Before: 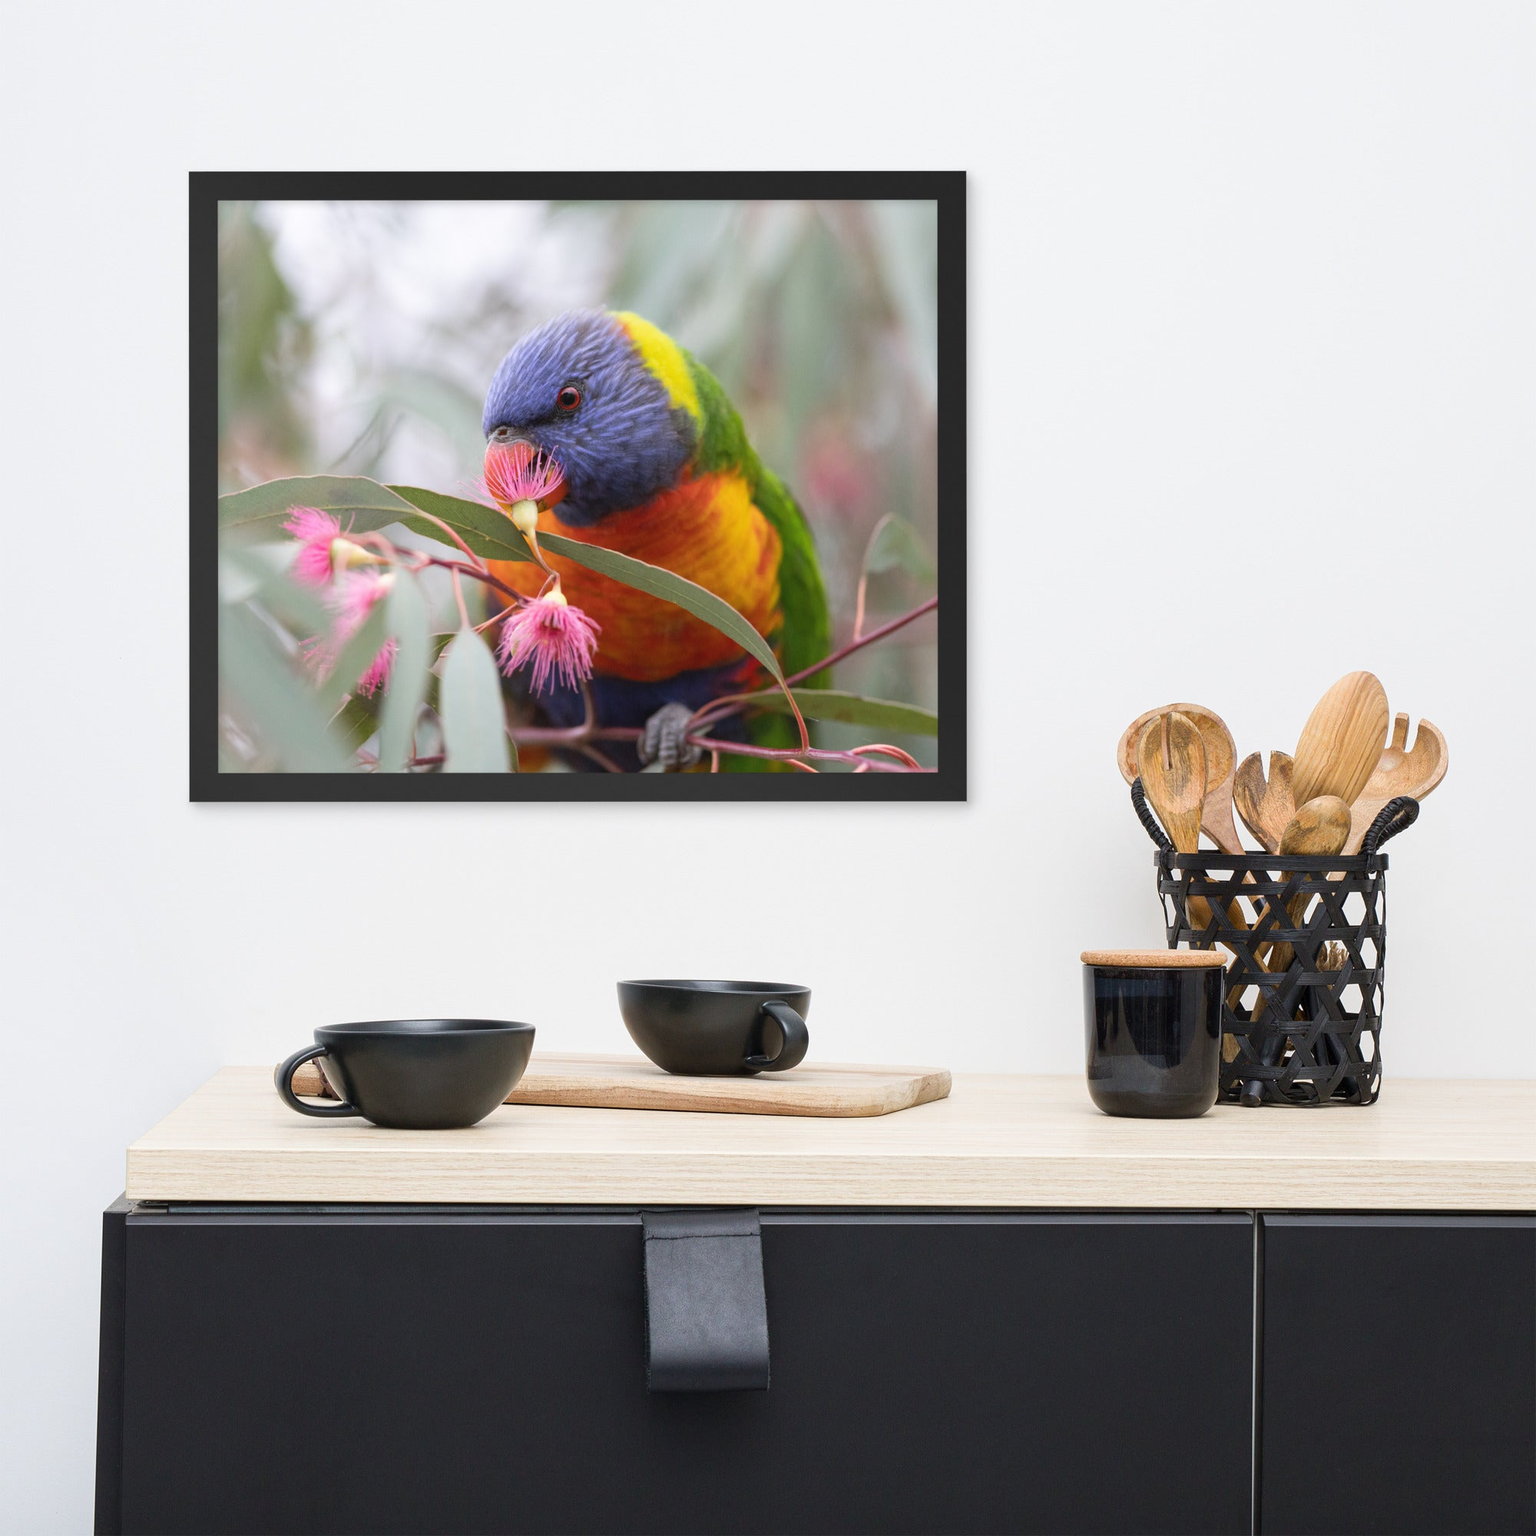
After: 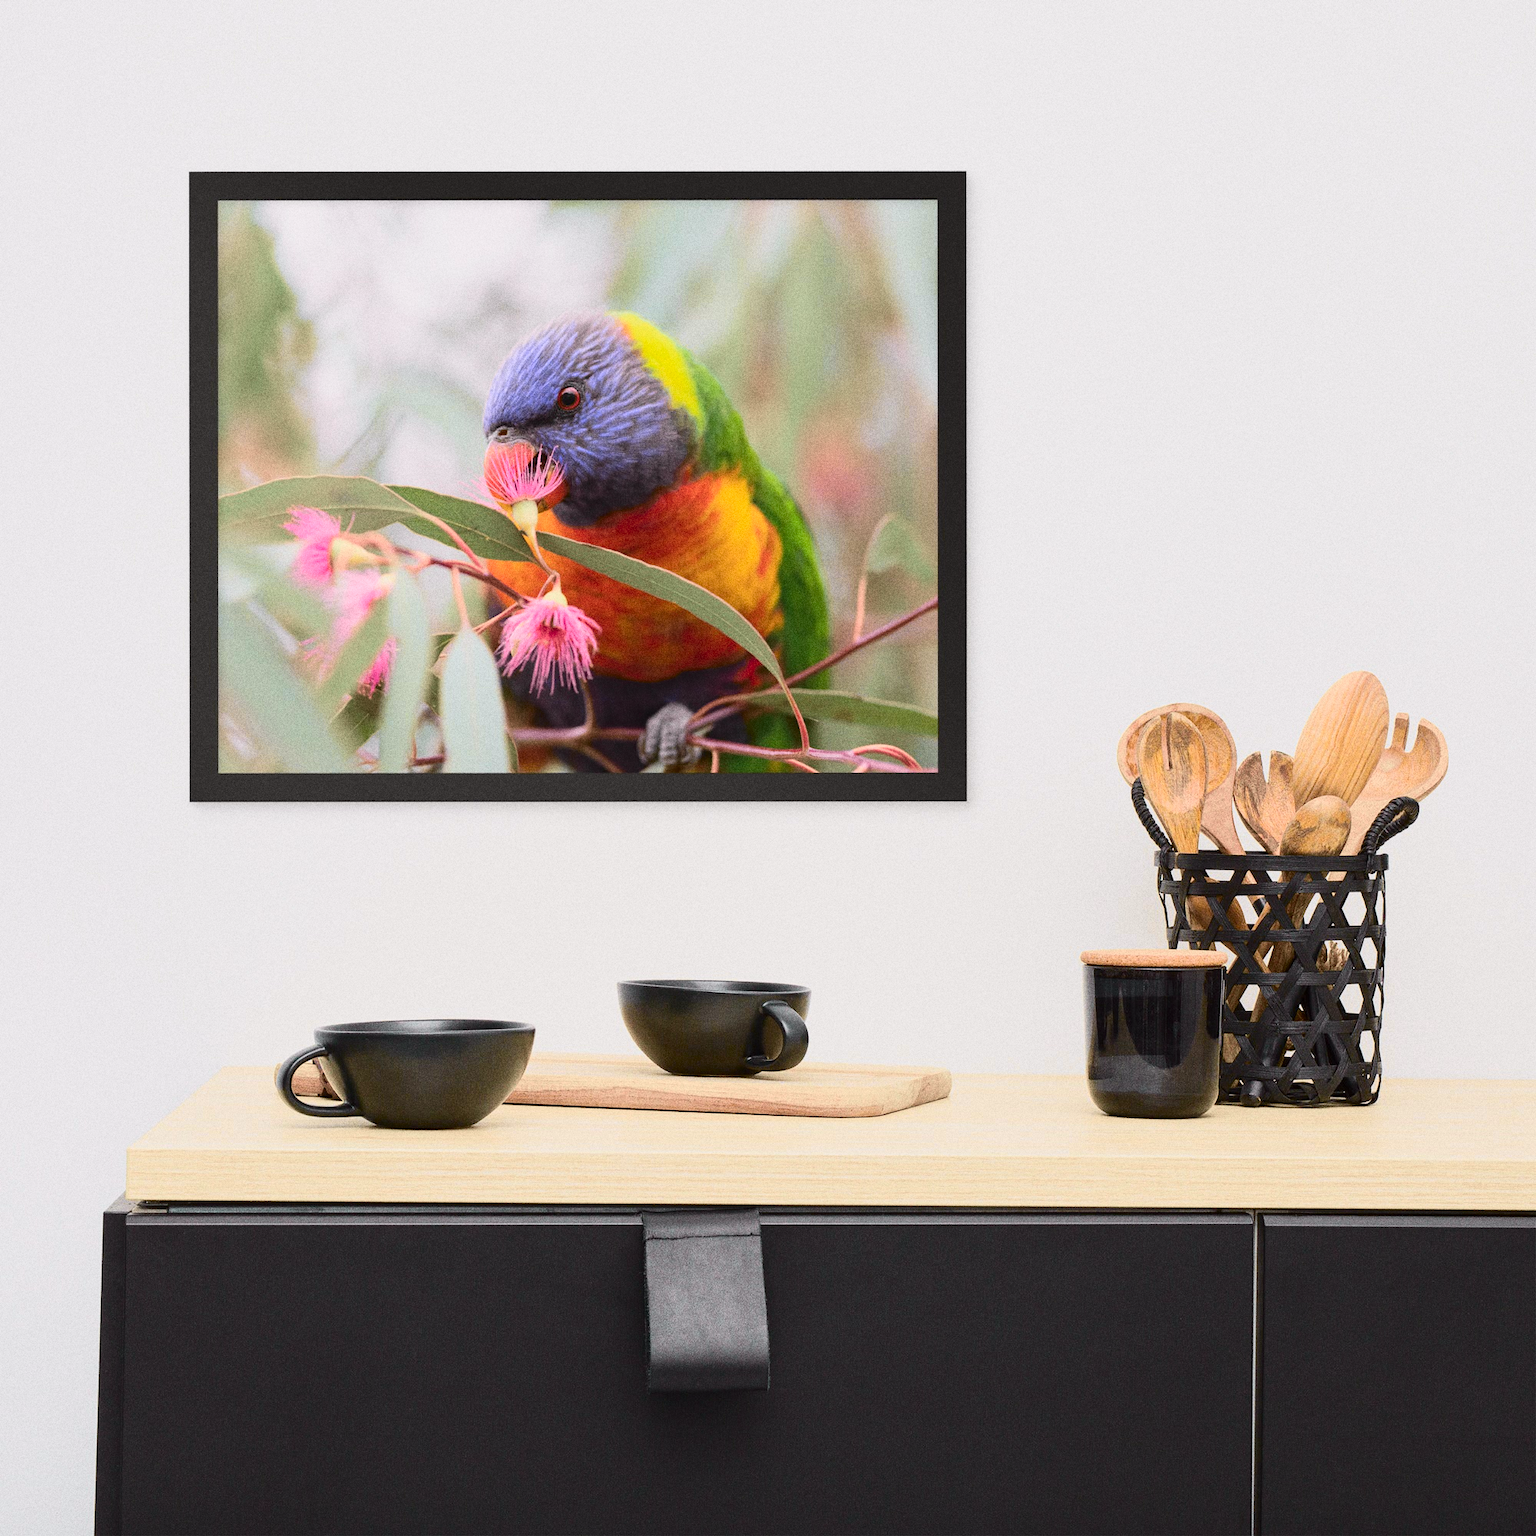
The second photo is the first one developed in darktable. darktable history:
grain: coarseness 0.09 ISO, strength 40%
tone curve: curves: ch0 [(0, 0.006) (0.184, 0.172) (0.405, 0.46) (0.456, 0.528) (0.634, 0.728) (0.877, 0.89) (0.984, 0.935)]; ch1 [(0, 0) (0.443, 0.43) (0.492, 0.495) (0.566, 0.582) (0.595, 0.606) (0.608, 0.609) (0.65, 0.677) (1, 1)]; ch2 [(0, 0) (0.33, 0.301) (0.421, 0.443) (0.447, 0.489) (0.492, 0.495) (0.537, 0.583) (0.586, 0.591) (0.663, 0.686) (1, 1)], color space Lab, independent channels, preserve colors none
